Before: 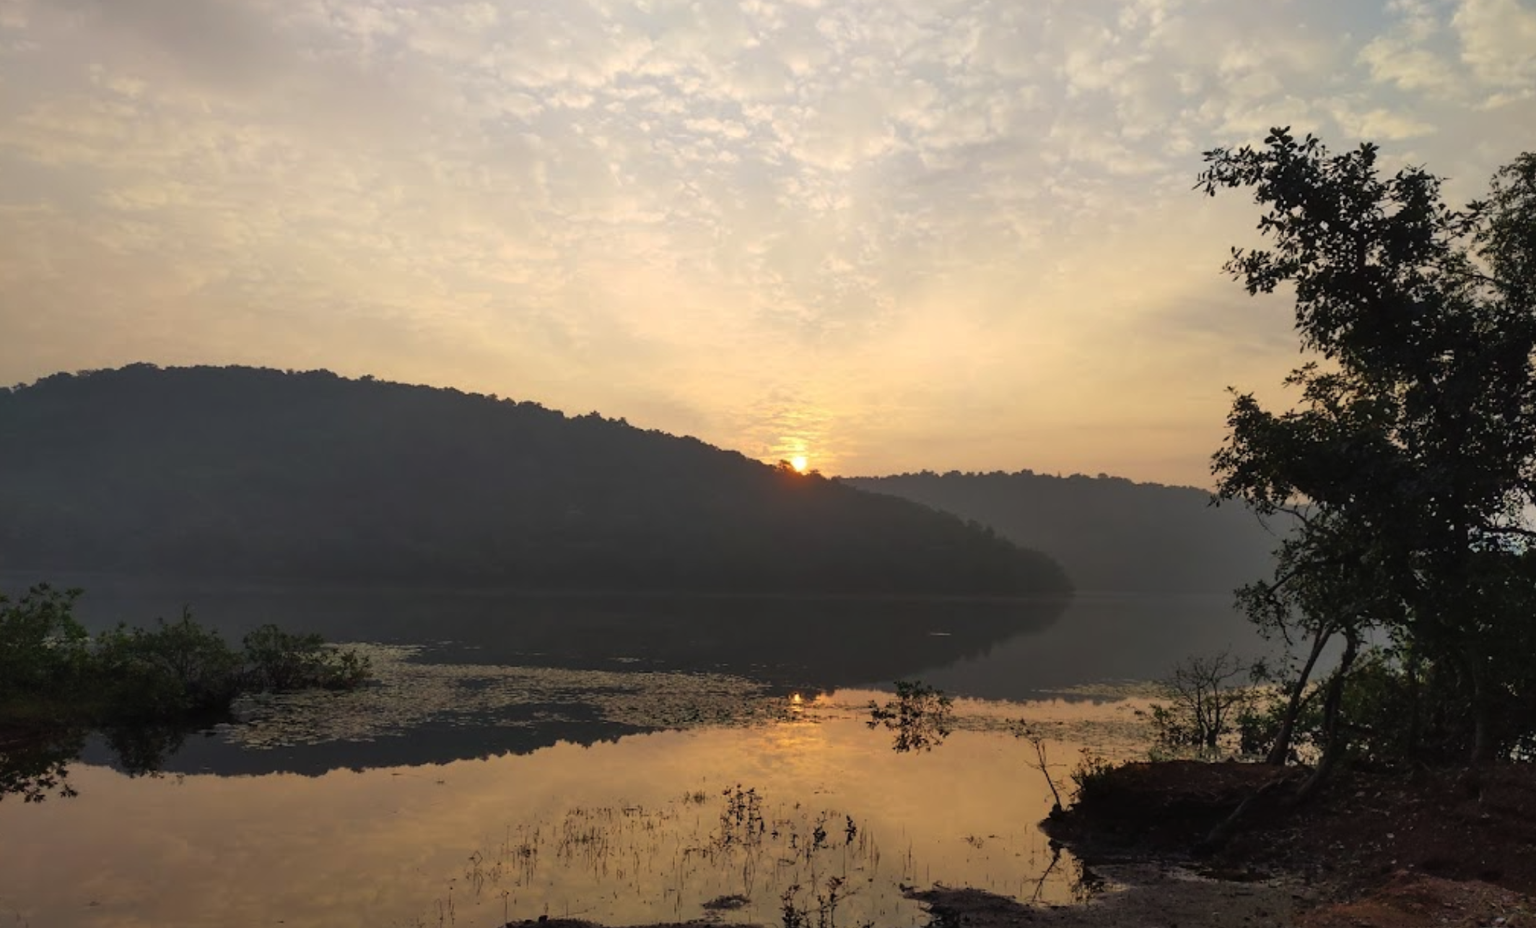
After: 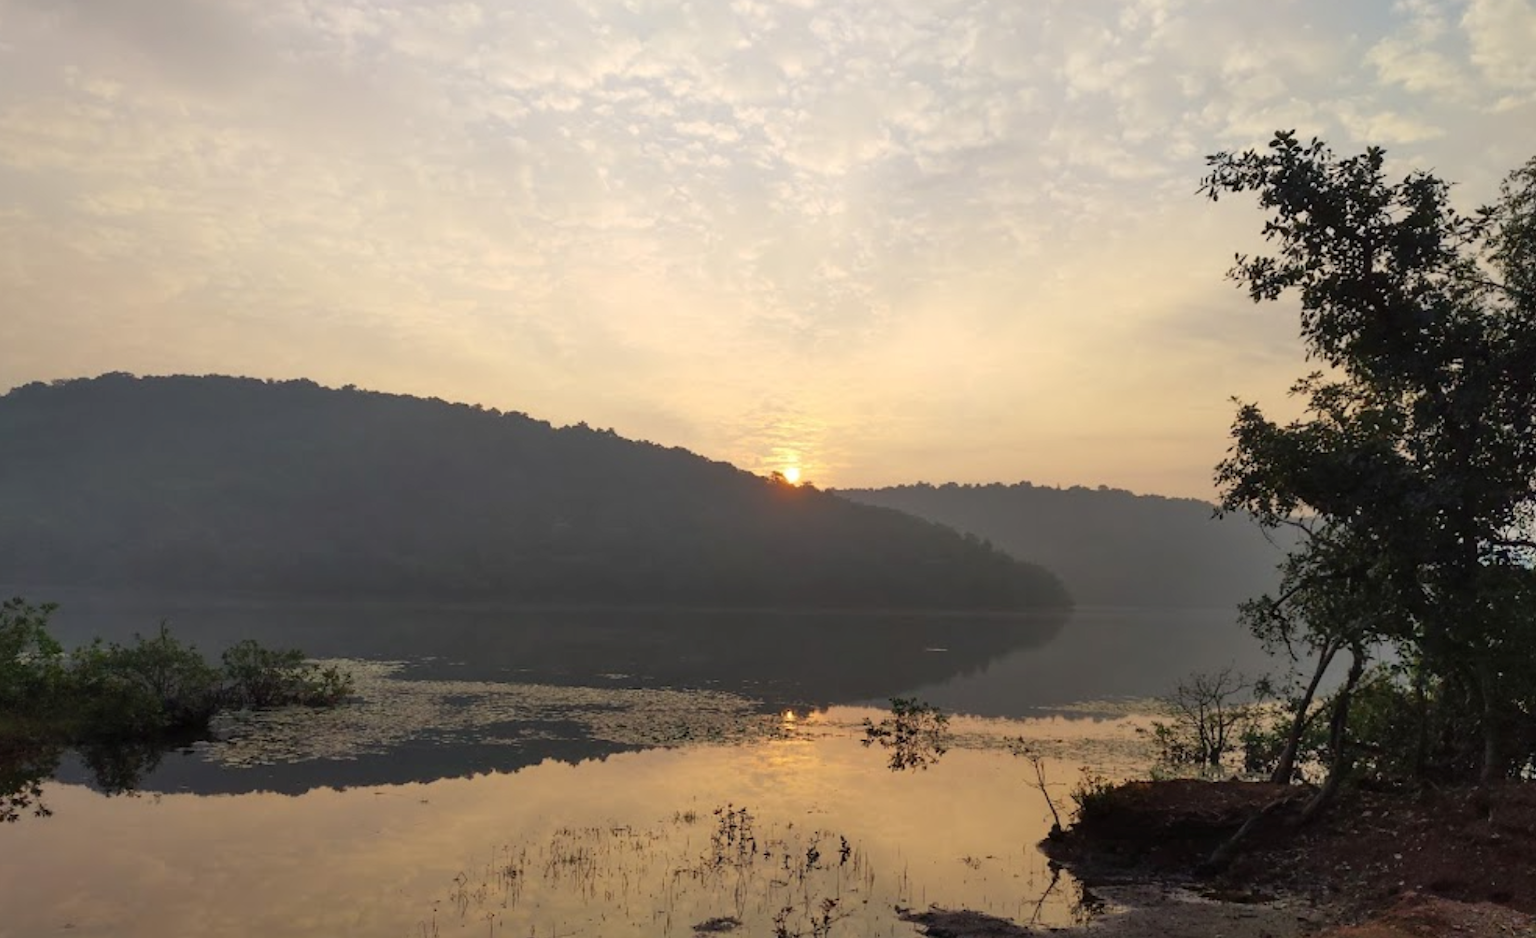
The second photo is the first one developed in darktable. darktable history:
crop and rotate: left 1.774%, right 0.633%, bottom 1.28%
white balance: emerald 1
